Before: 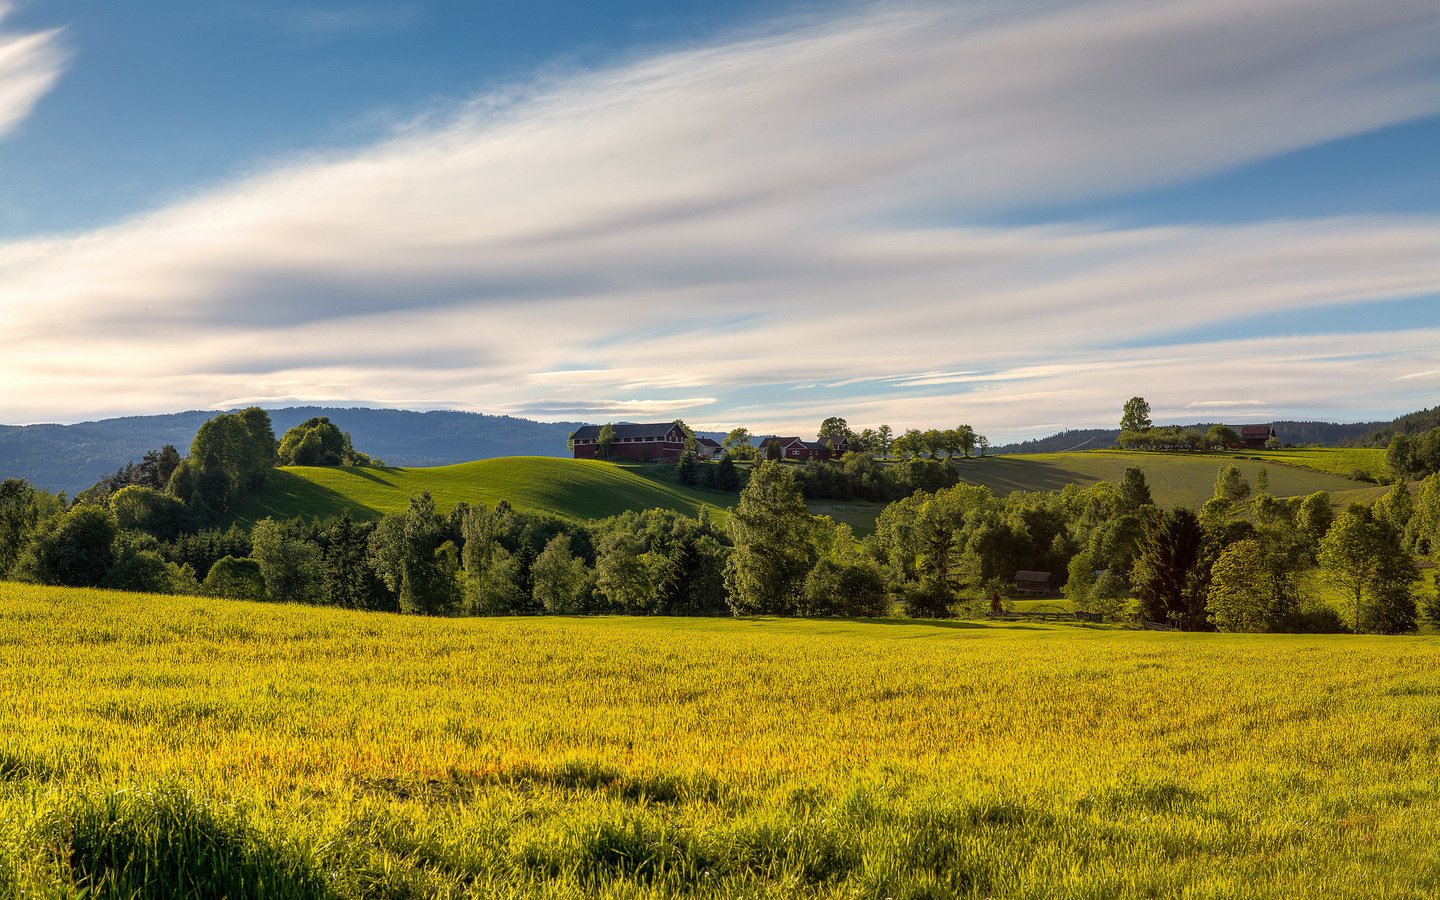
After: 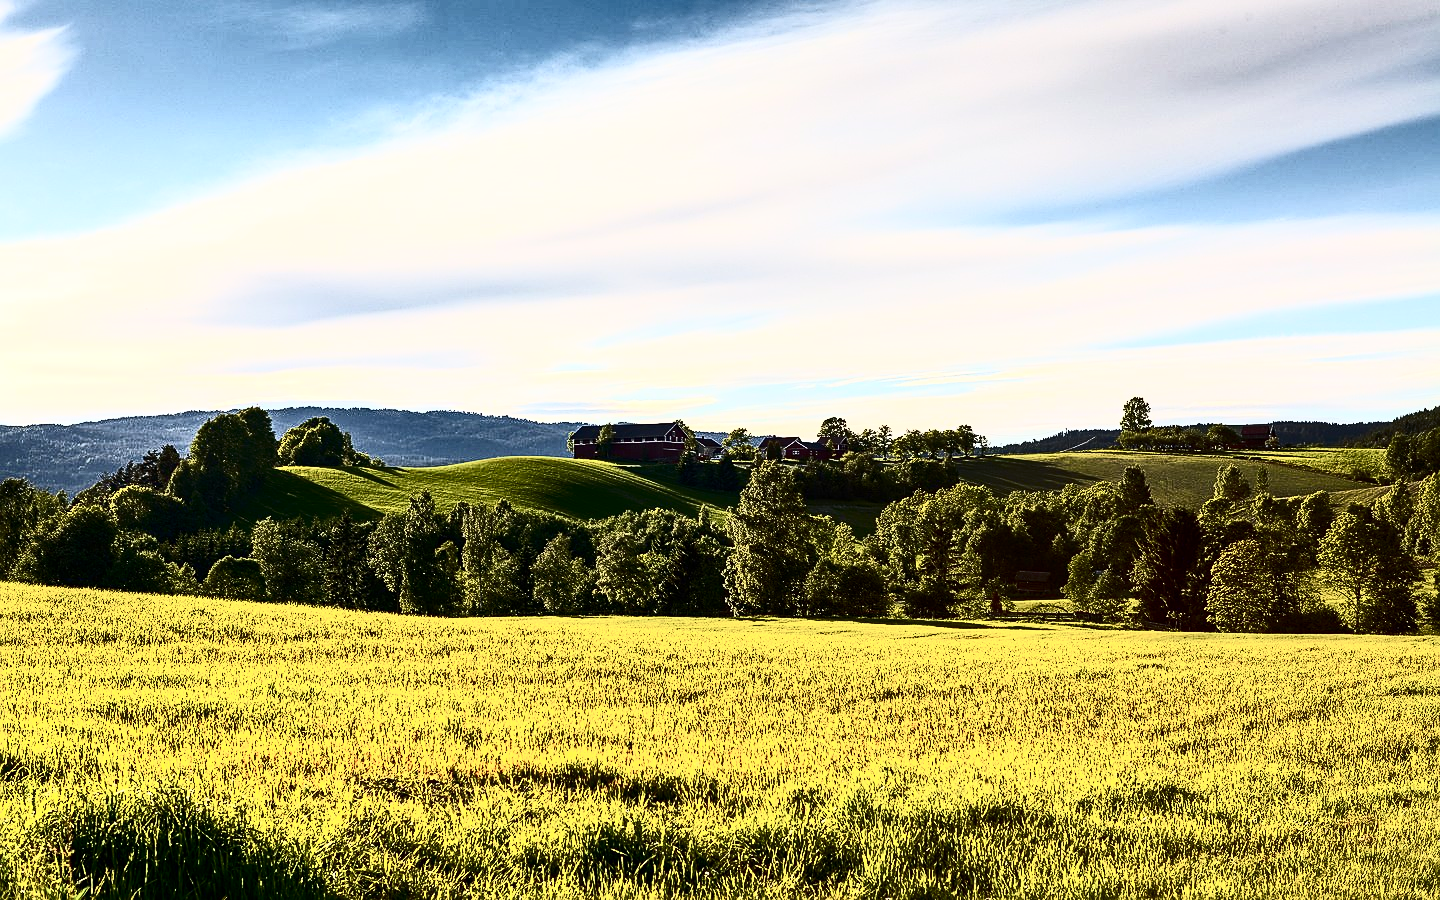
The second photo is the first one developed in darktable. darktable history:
sharpen: on, module defaults
contrast brightness saturation: contrast 0.92, brightness 0.195
